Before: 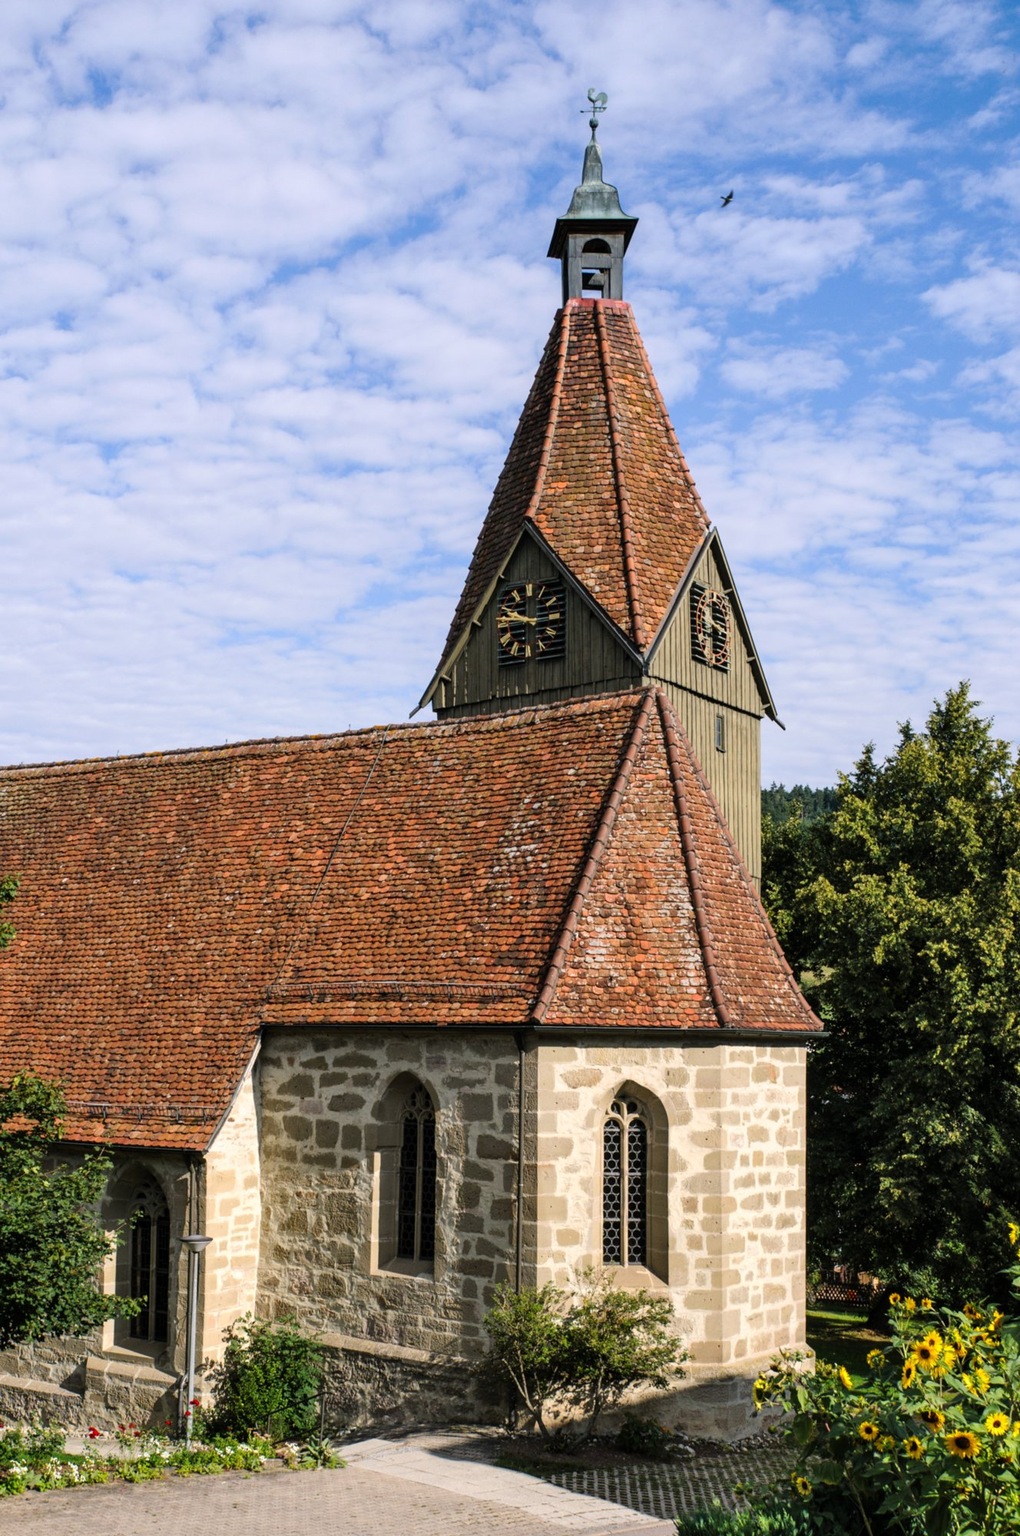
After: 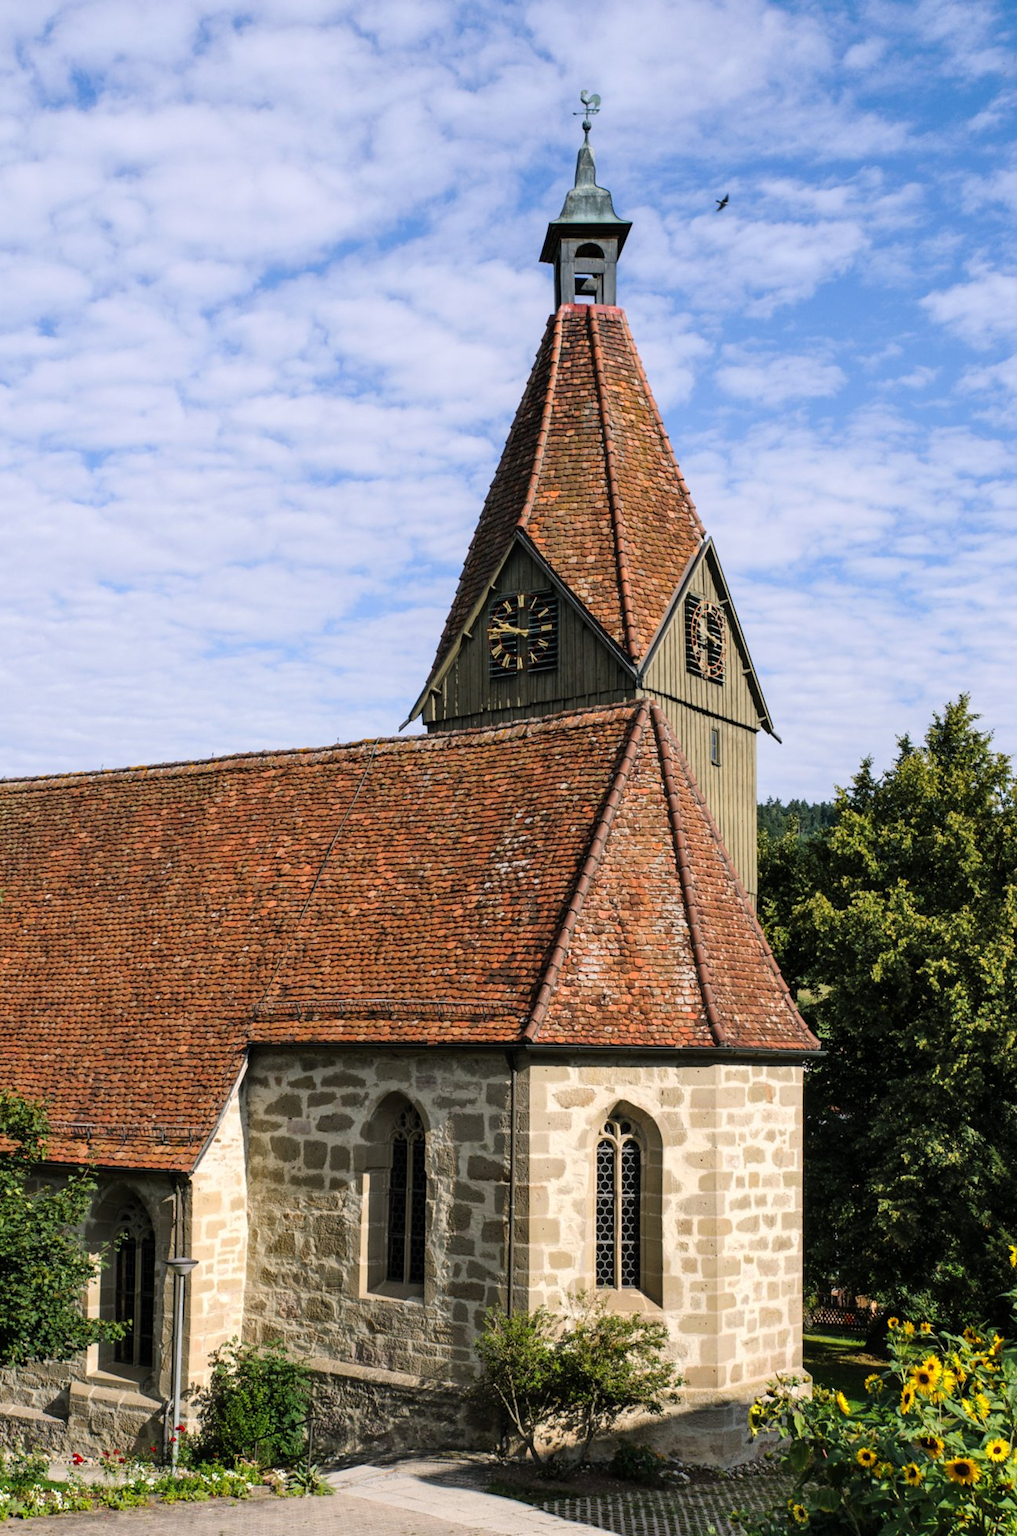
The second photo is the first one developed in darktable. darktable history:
crop: left 1.734%, right 0.272%, bottom 1.67%
